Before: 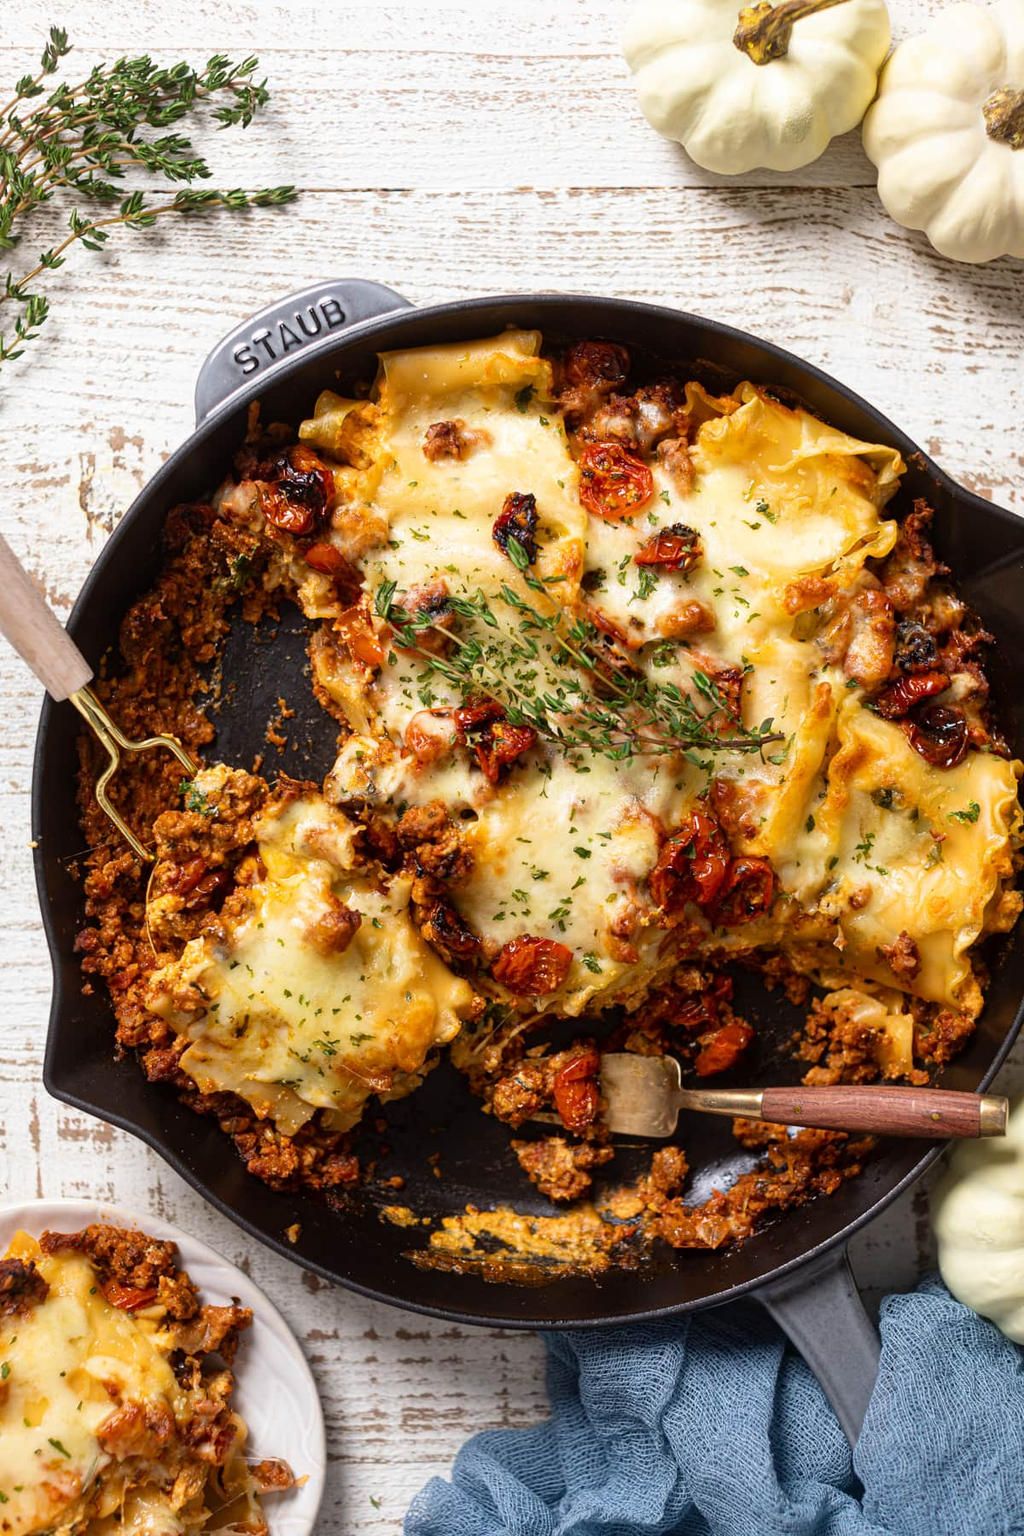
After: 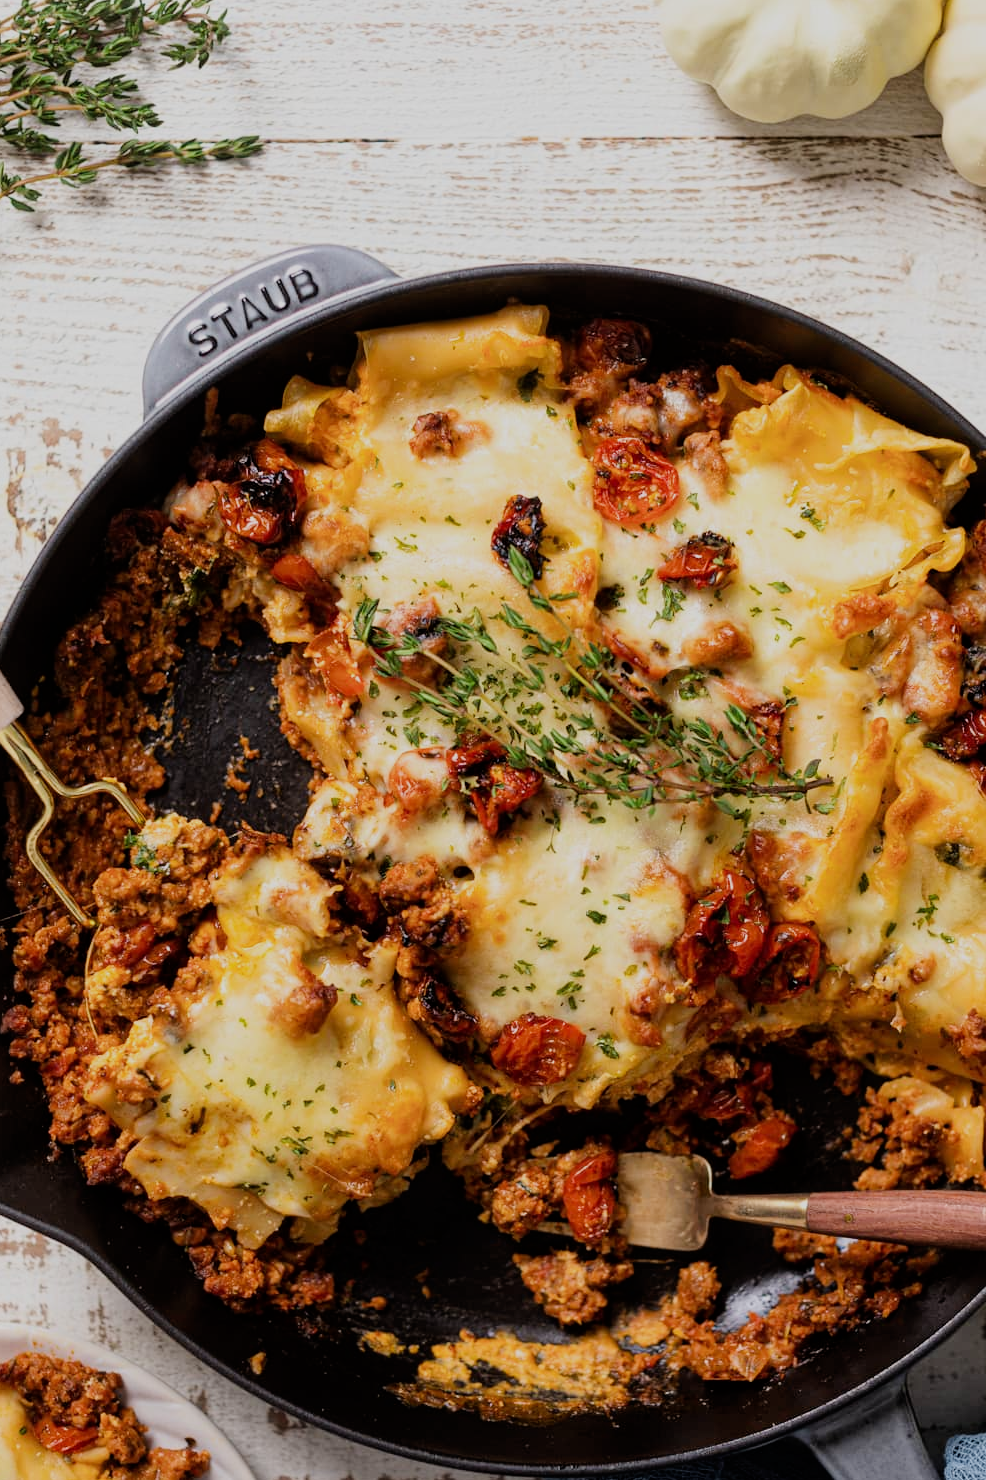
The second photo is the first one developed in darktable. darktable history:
crop and rotate: left 7.196%, top 4.574%, right 10.605%, bottom 13.178%
filmic rgb: black relative exposure -7.65 EV, white relative exposure 4.56 EV, hardness 3.61
